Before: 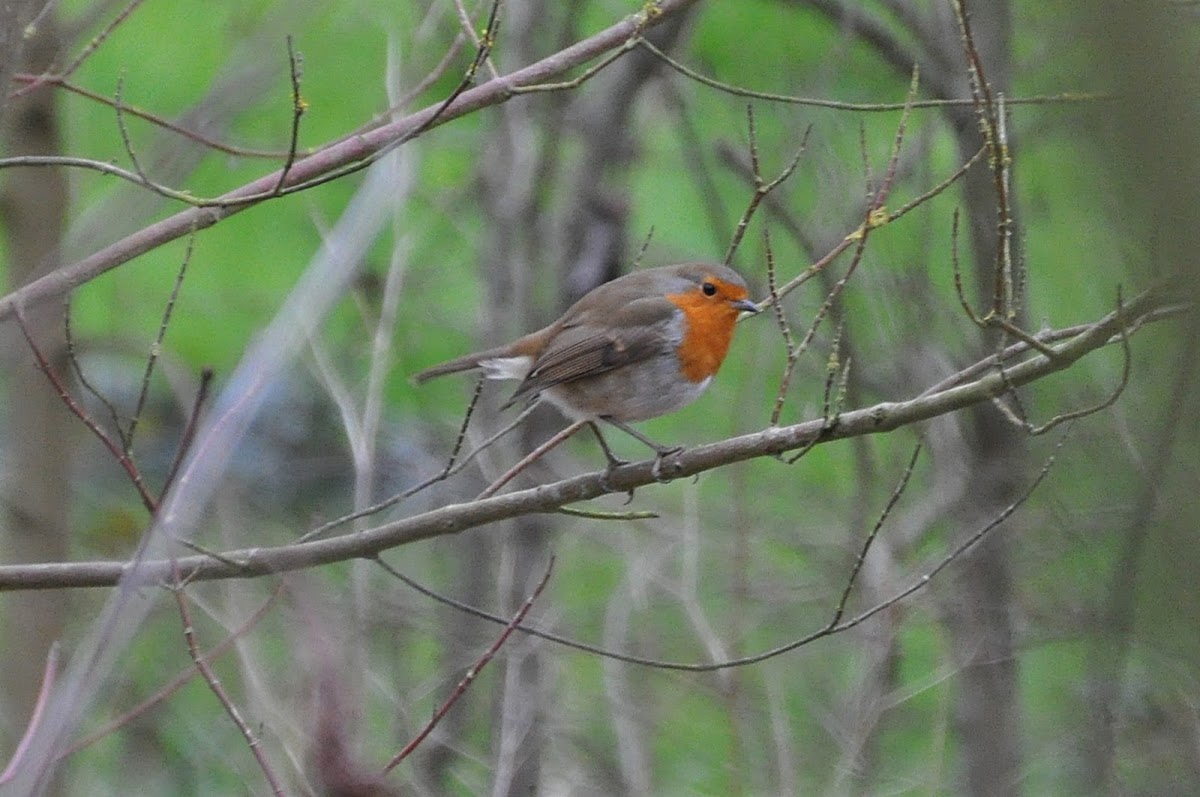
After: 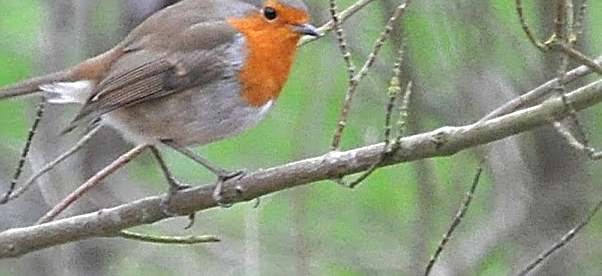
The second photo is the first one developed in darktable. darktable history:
tone equalizer: -8 EV 0.25 EV, -7 EV 0.417 EV, -6 EV 0.417 EV, -5 EV 0.25 EV, -3 EV -0.25 EV, -2 EV -0.417 EV, -1 EV -0.417 EV, +0 EV -0.25 EV, edges refinement/feathering 500, mask exposure compensation -1.57 EV, preserve details guided filter
exposure: black level correction 0, exposure 1.2 EV, compensate highlight preservation false
sharpen: amount 0.575
white balance: red 1, blue 1
crop: left 36.607%, top 34.735%, right 13.146%, bottom 30.611%
